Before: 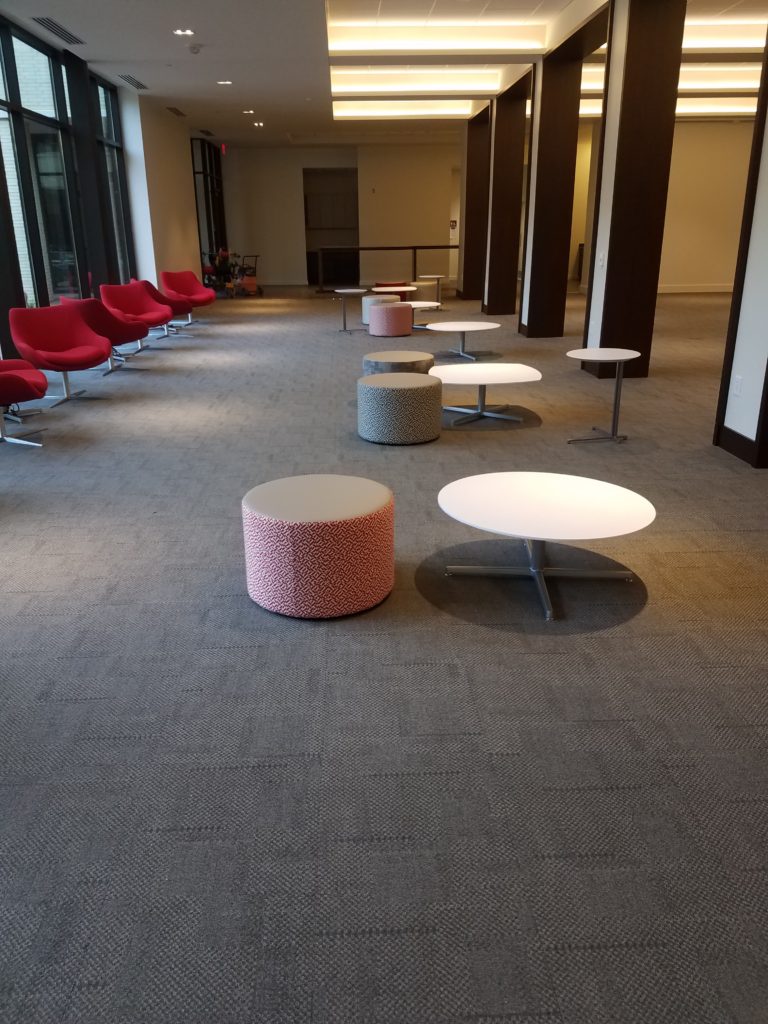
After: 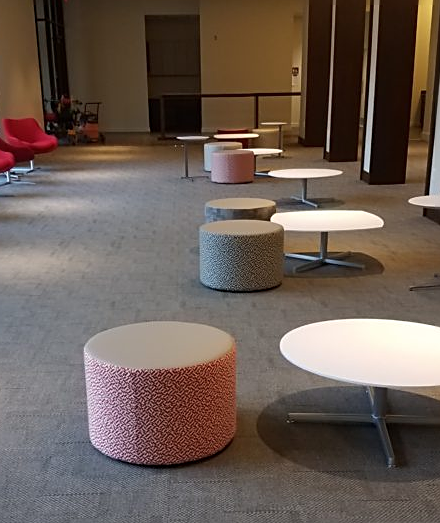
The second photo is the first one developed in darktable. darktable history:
sharpen: on, module defaults
crop: left 20.695%, top 15.014%, right 21.945%, bottom 33.891%
